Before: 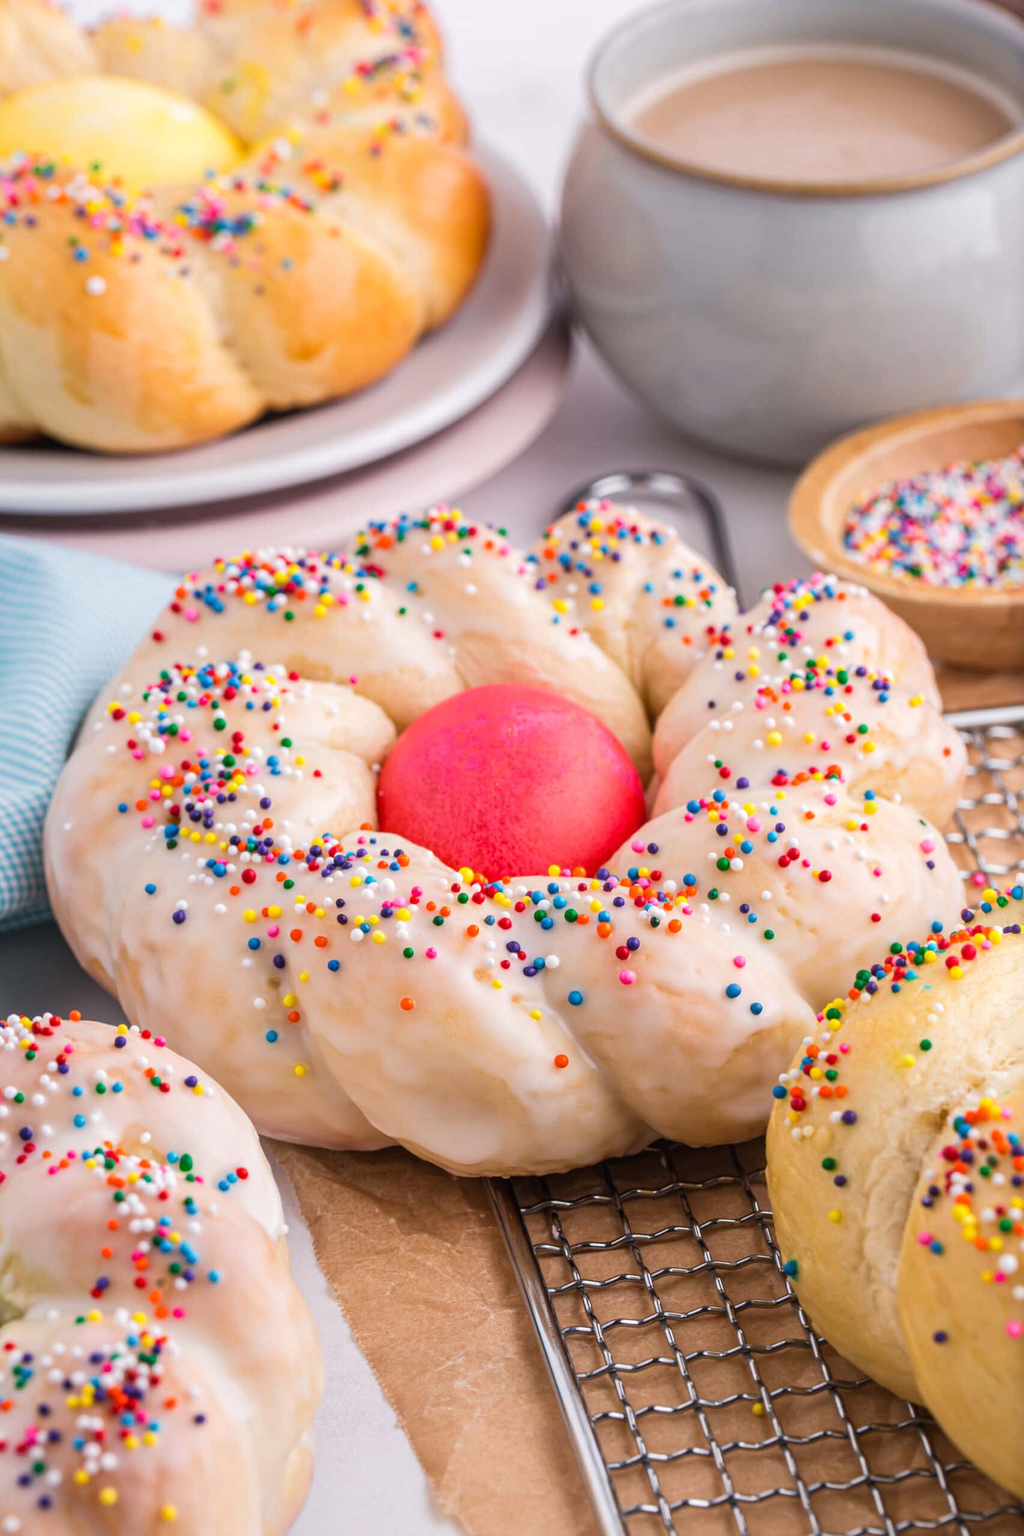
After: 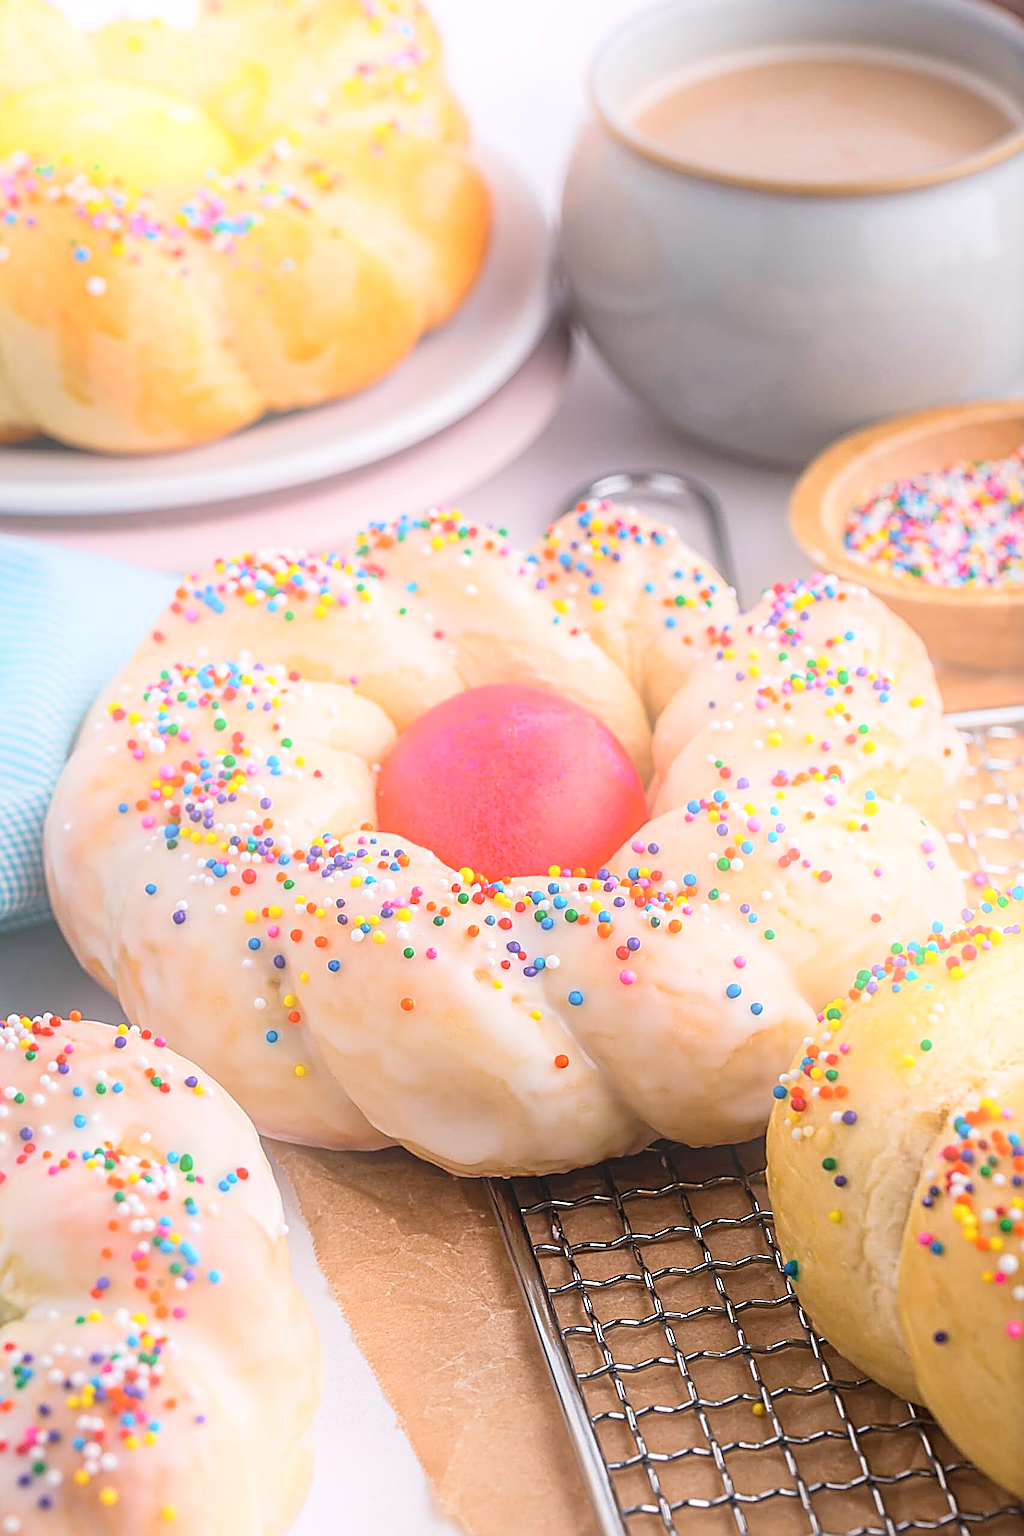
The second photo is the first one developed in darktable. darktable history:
sharpen: amount 2
bloom: size 38%, threshold 95%, strength 30%
